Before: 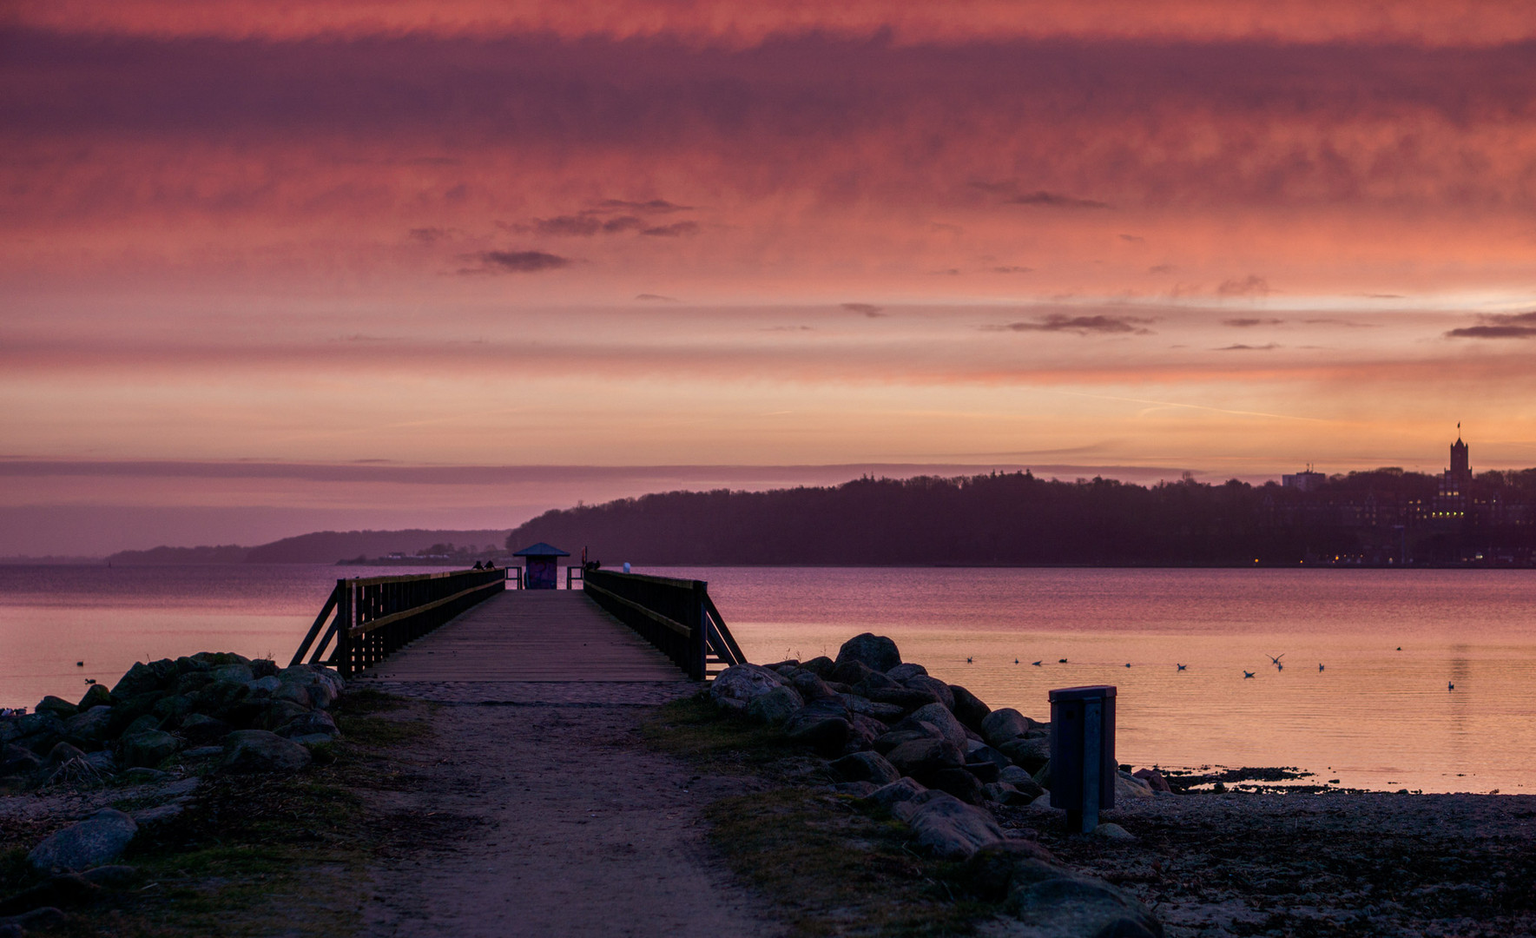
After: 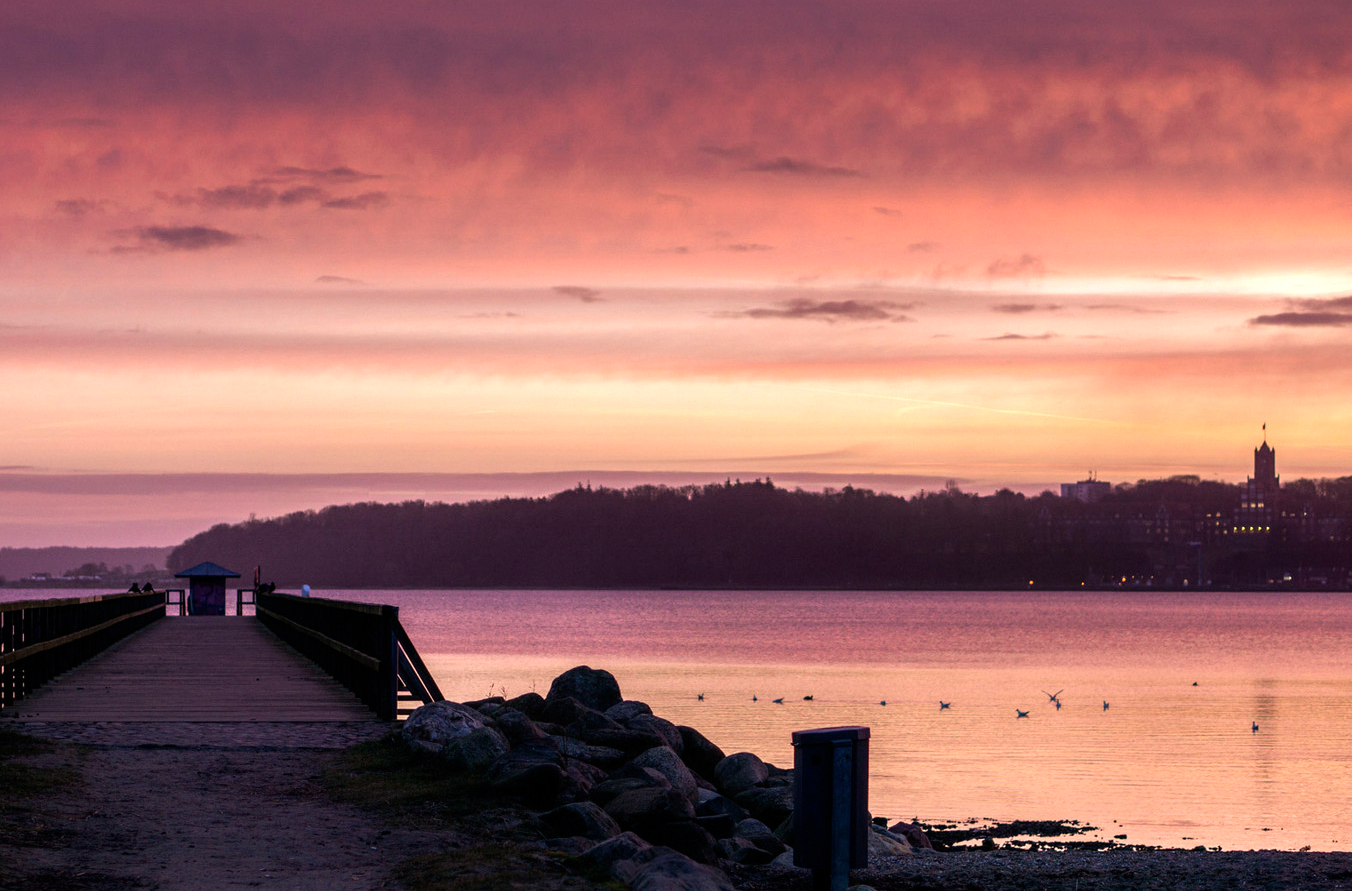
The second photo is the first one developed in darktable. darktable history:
crop: left 23.523%, top 5.837%, bottom 11.628%
tone equalizer: -8 EV -0.724 EV, -7 EV -0.68 EV, -6 EV -0.575 EV, -5 EV -0.384 EV, -3 EV 0.379 EV, -2 EV 0.6 EV, -1 EV 0.678 EV, +0 EV 0.77 EV
color correction: highlights a* -0.115, highlights b* 0.1
